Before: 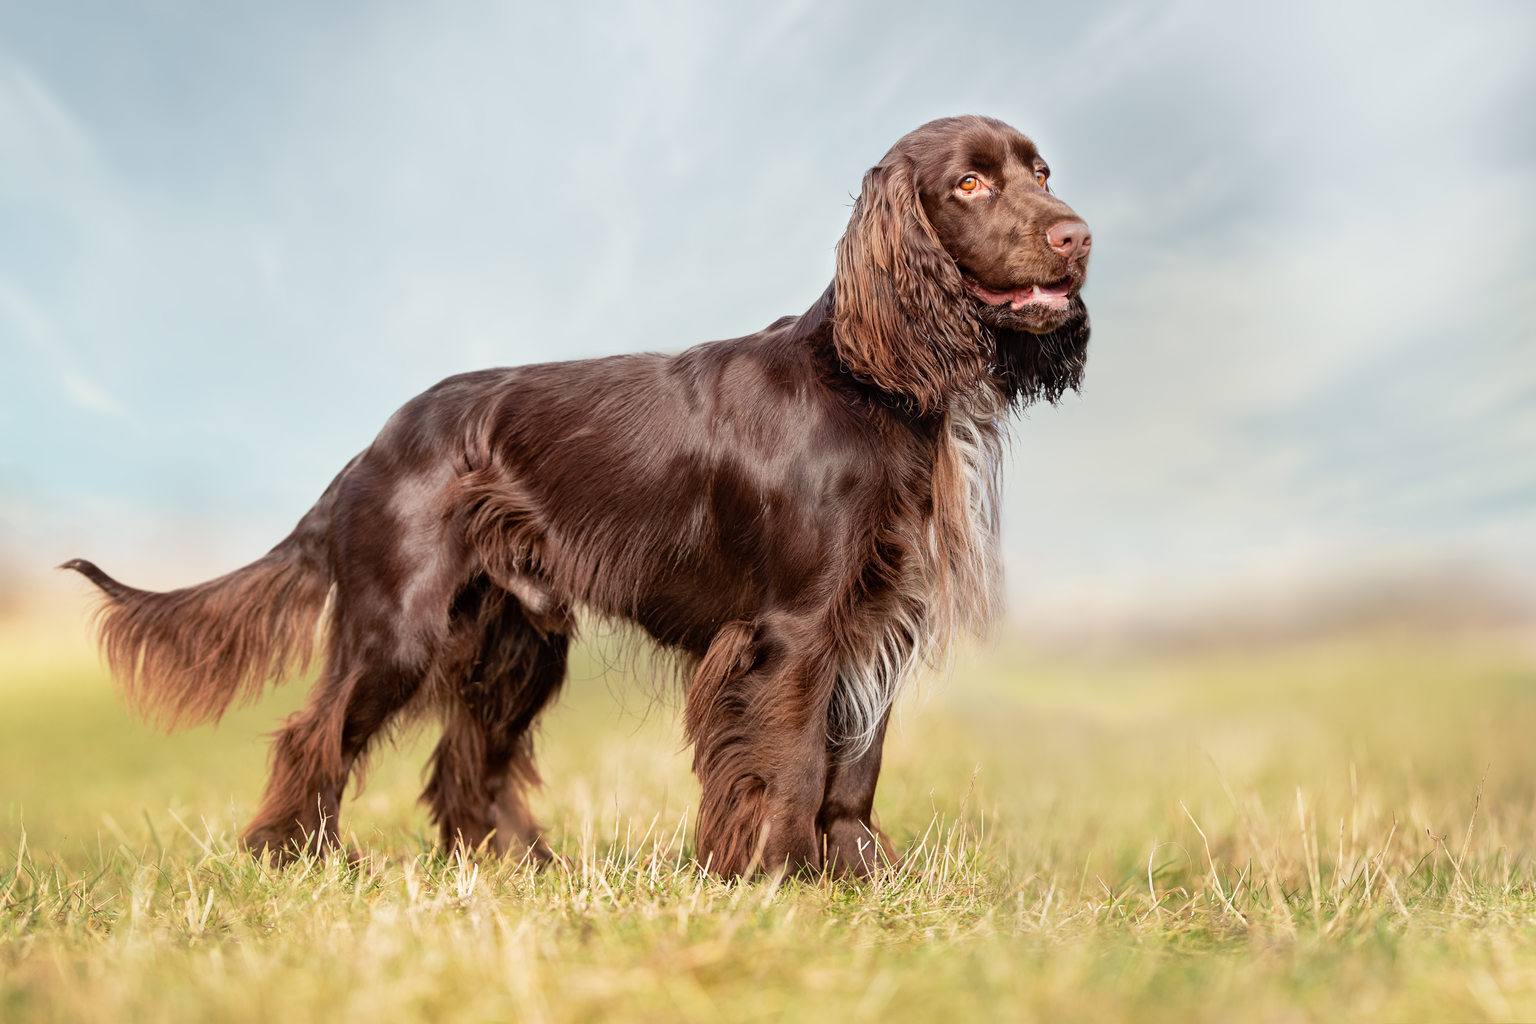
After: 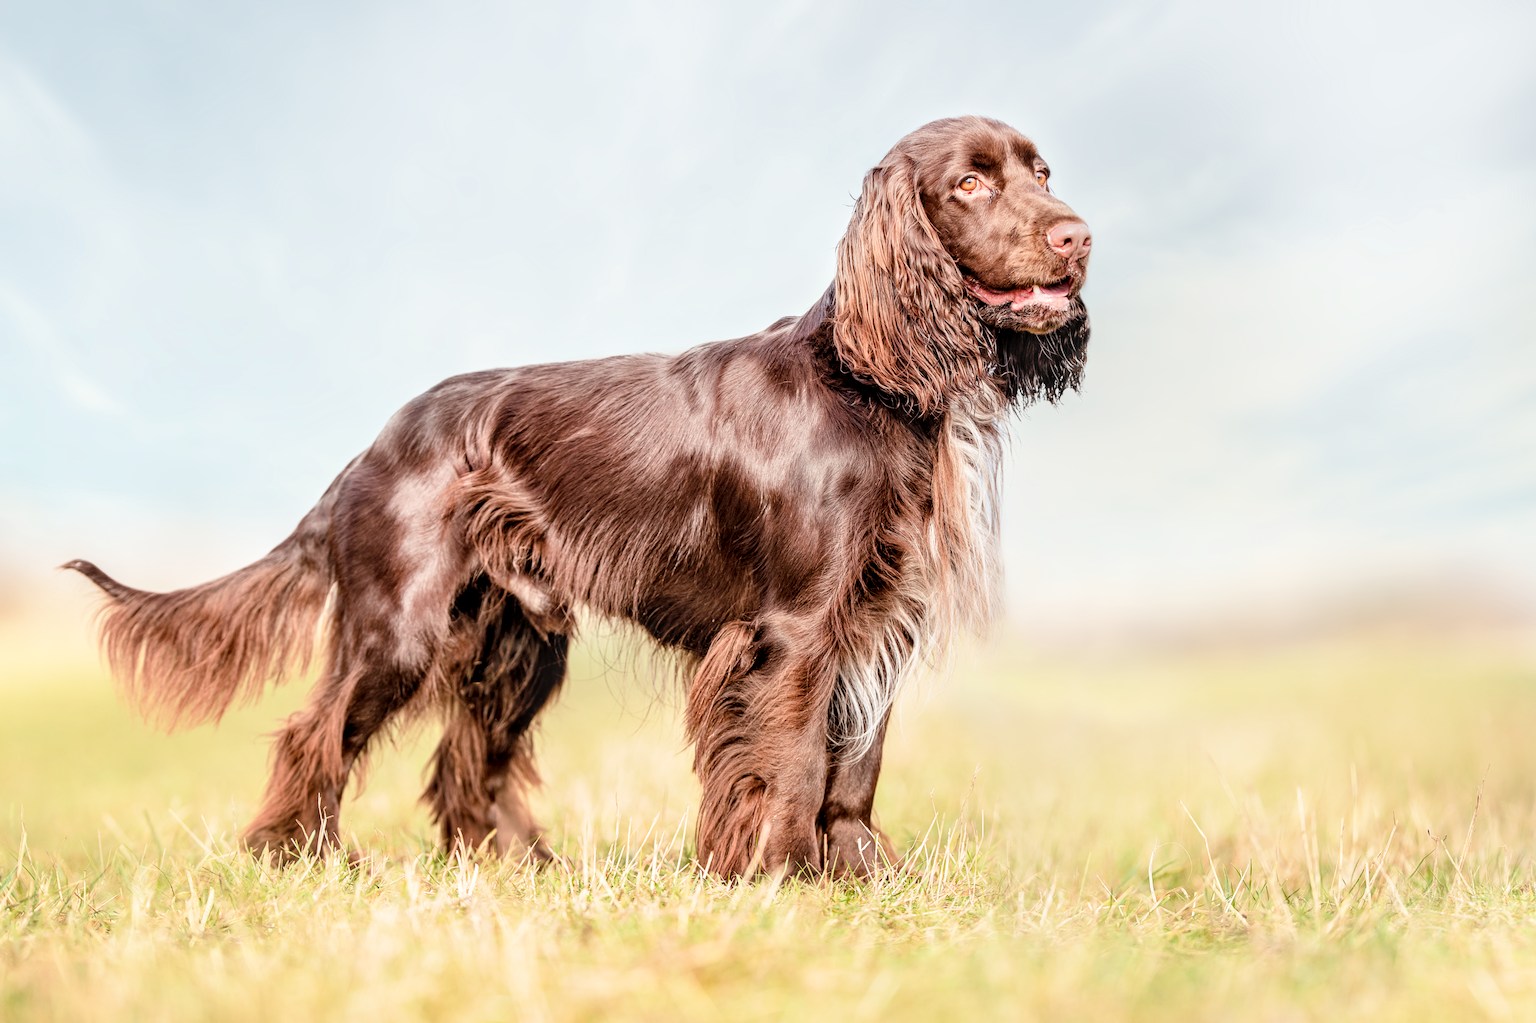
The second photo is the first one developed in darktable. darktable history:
filmic rgb: black relative exposure -8.41 EV, white relative exposure 4.69 EV, hardness 3.81
exposure: black level correction 0, exposure 1.454 EV, compensate highlight preservation false
local contrast: highlights 62%, detail 143%, midtone range 0.433
